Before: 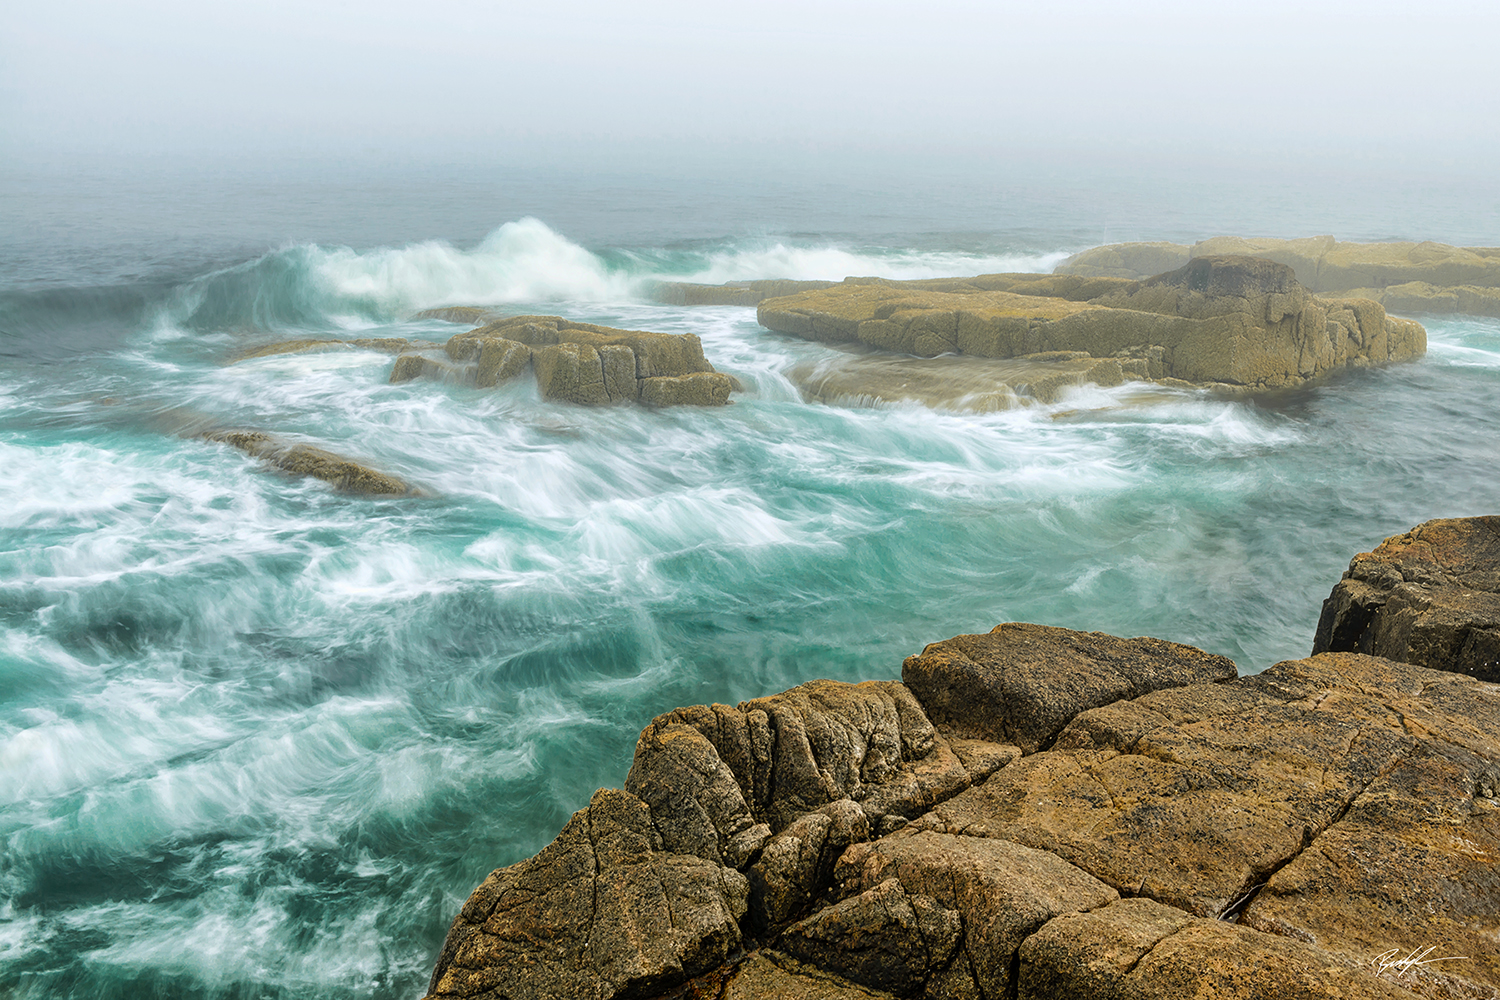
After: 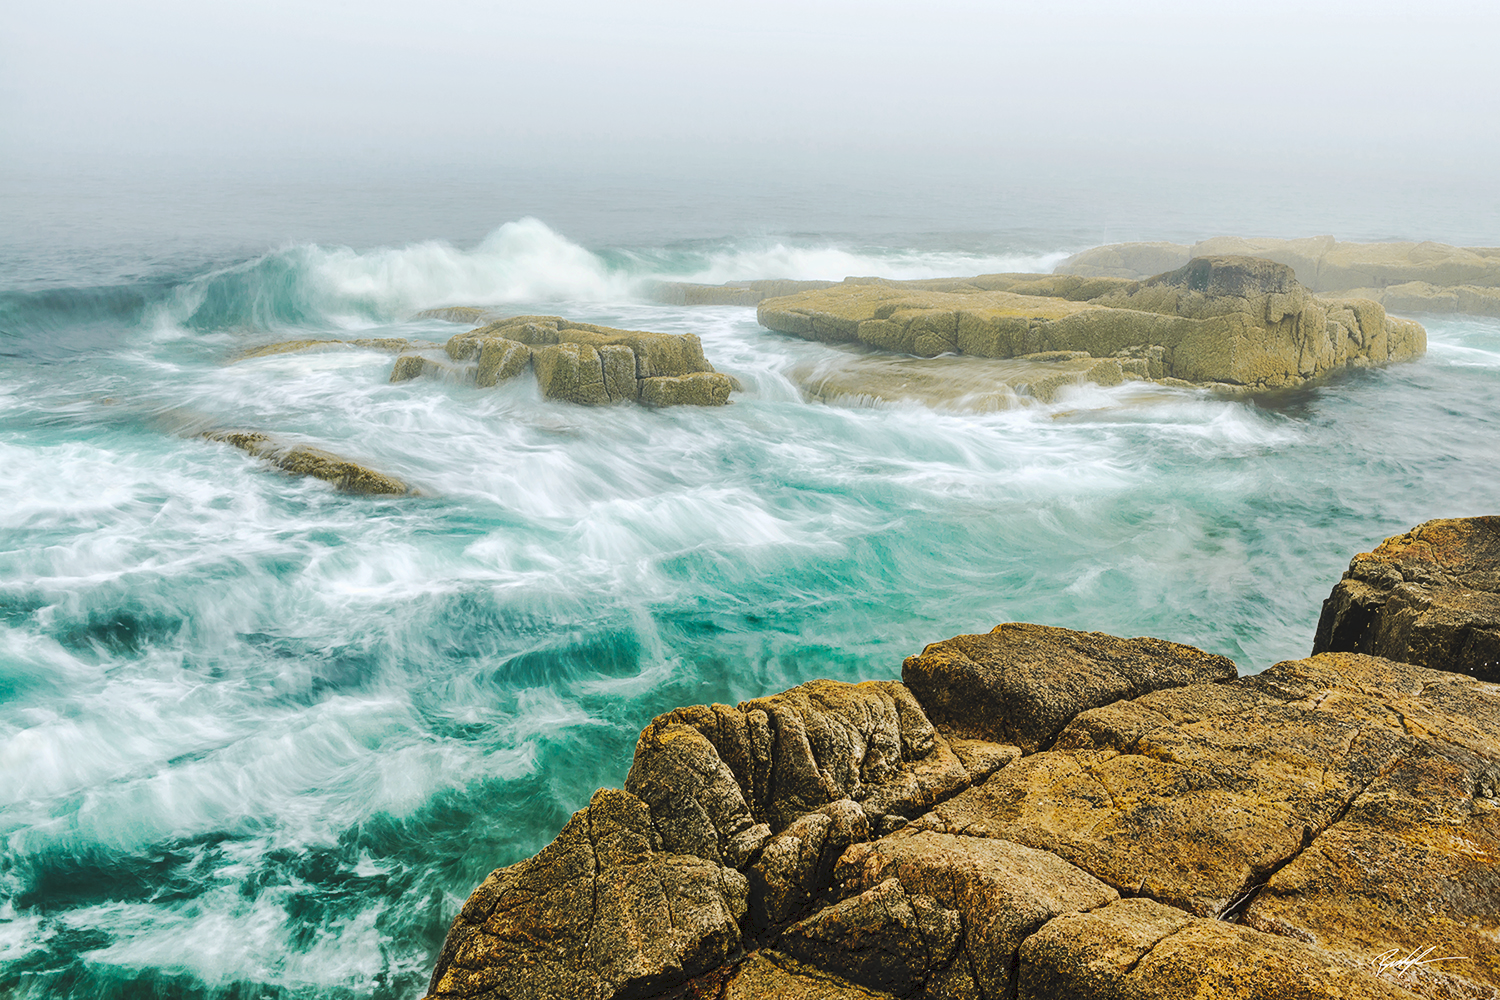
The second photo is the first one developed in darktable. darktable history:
tone curve: curves: ch0 [(0, 0) (0.003, 0.062) (0.011, 0.07) (0.025, 0.083) (0.044, 0.094) (0.069, 0.105) (0.1, 0.117) (0.136, 0.136) (0.177, 0.164) (0.224, 0.201) (0.277, 0.256) (0.335, 0.335) (0.399, 0.424) (0.468, 0.529) (0.543, 0.641) (0.623, 0.725) (0.709, 0.787) (0.801, 0.849) (0.898, 0.917) (1, 1)], preserve colors none
exposure: compensate highlight preservation false
shadows and highlights: shadows 37.27, highlights -28.18, soften with gaussian
